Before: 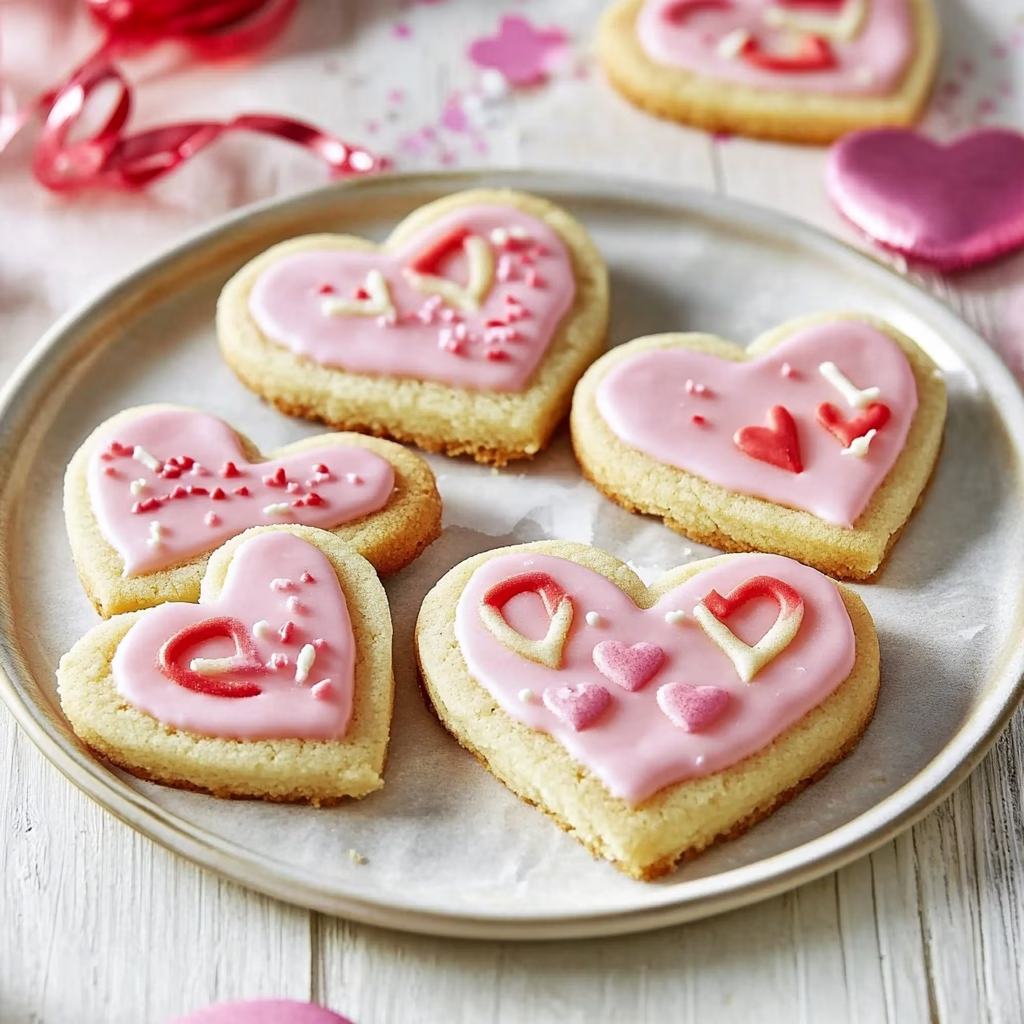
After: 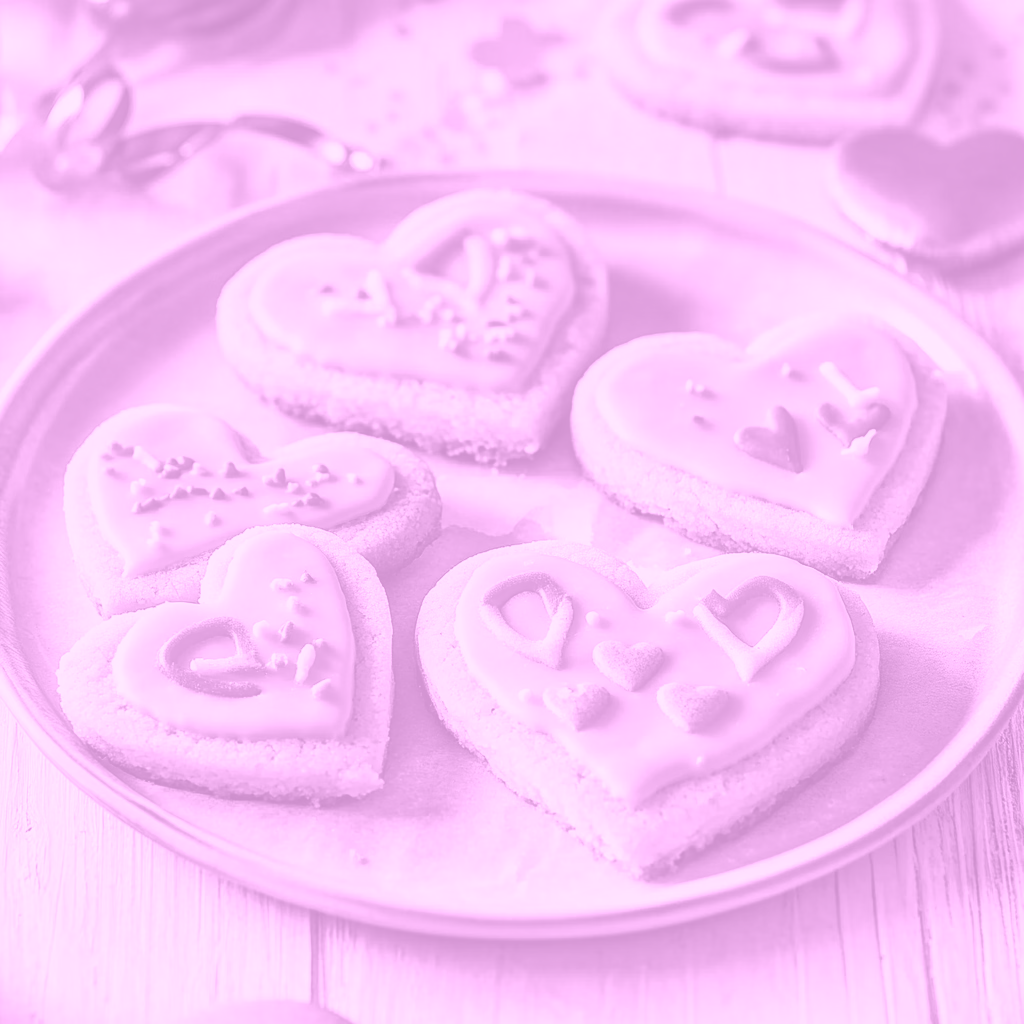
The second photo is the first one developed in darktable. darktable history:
colorize: hue 331.2°, saturation 75%, source mix 30.28%, lightness 70.52%, version 1
local contrast: detail 130%
contrast brightness saturation: contrast 0.1, brightness -0.26, saturation 0.14
